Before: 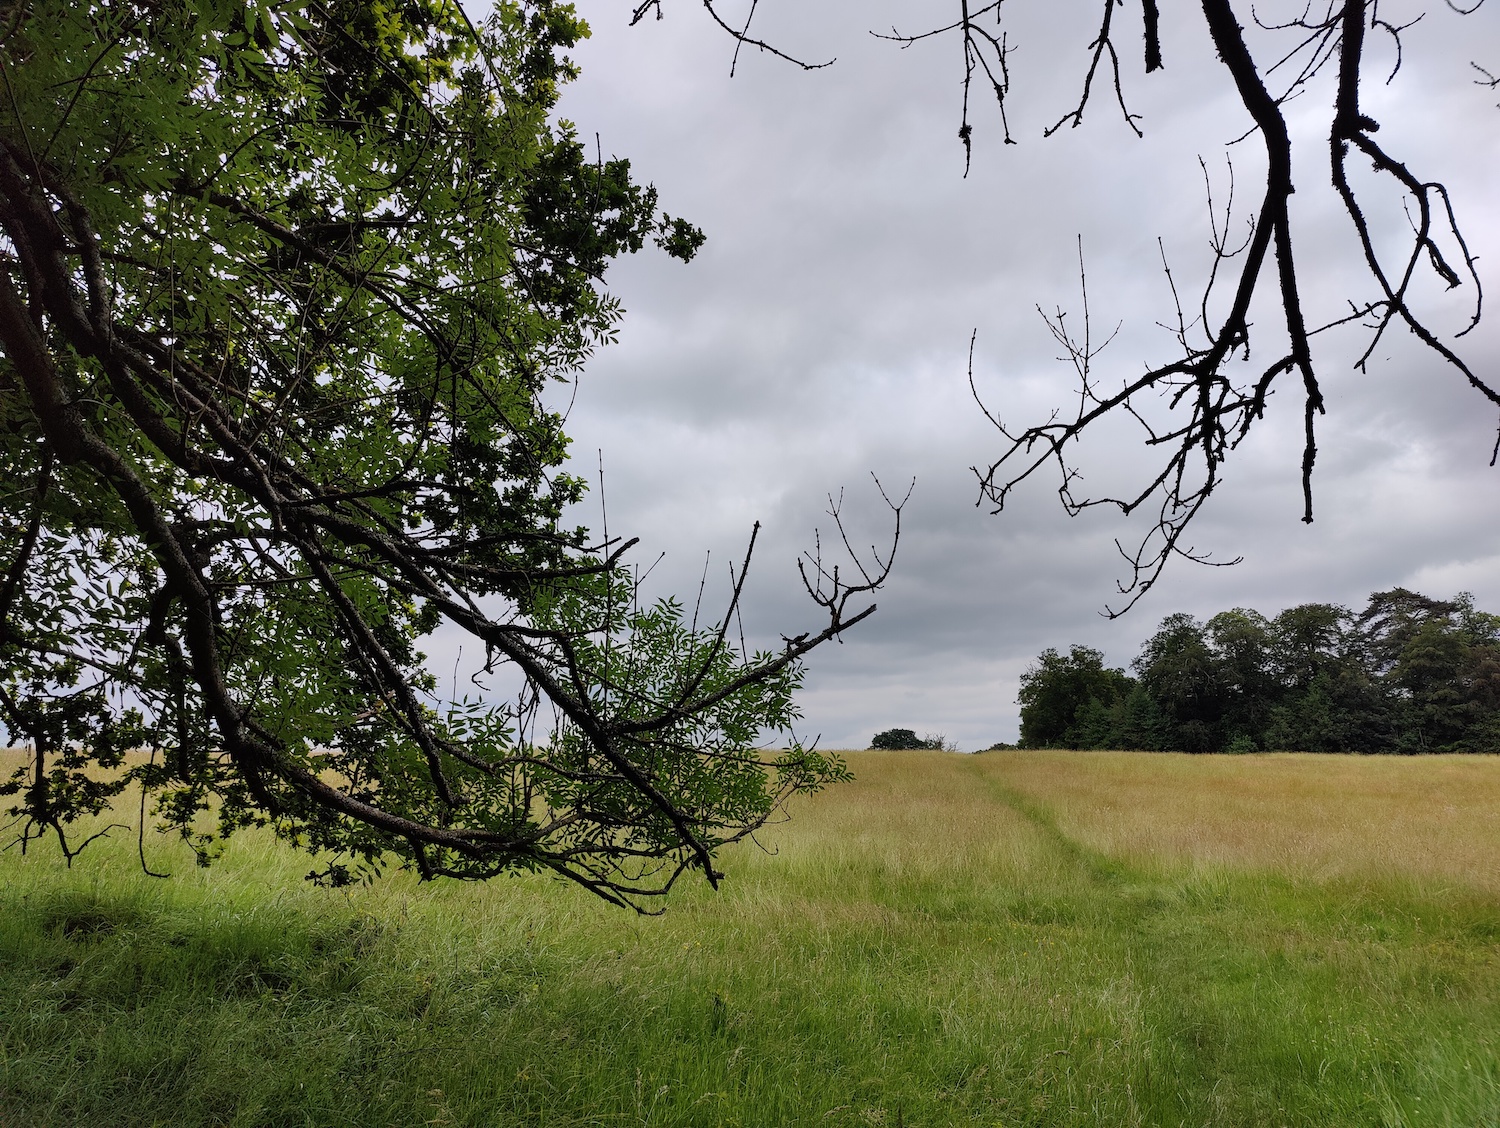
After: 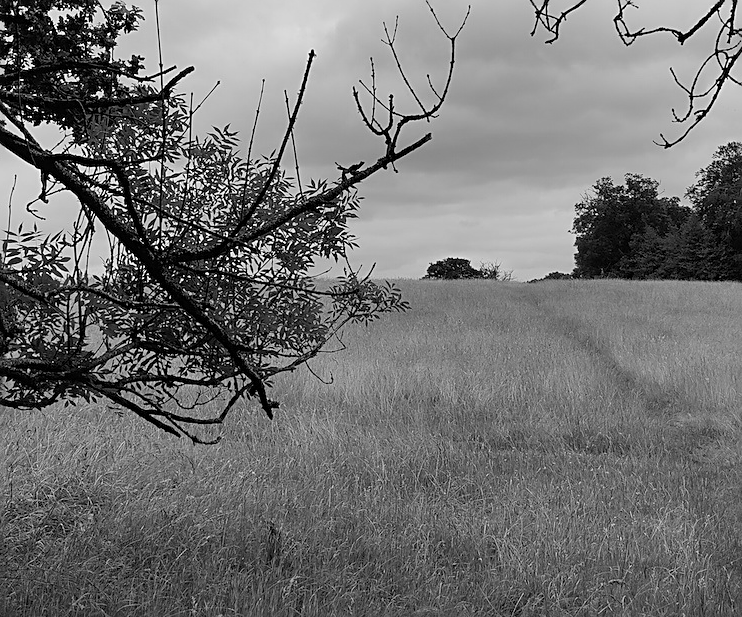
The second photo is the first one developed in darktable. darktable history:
sharpen: on, module defaults
color correction: highlights a* 11.96, highlights b* 11.58
crop: left 29.672%, top 41.786%, right 20.851%, bottom 3.487%
monochrome: on, module defaults
